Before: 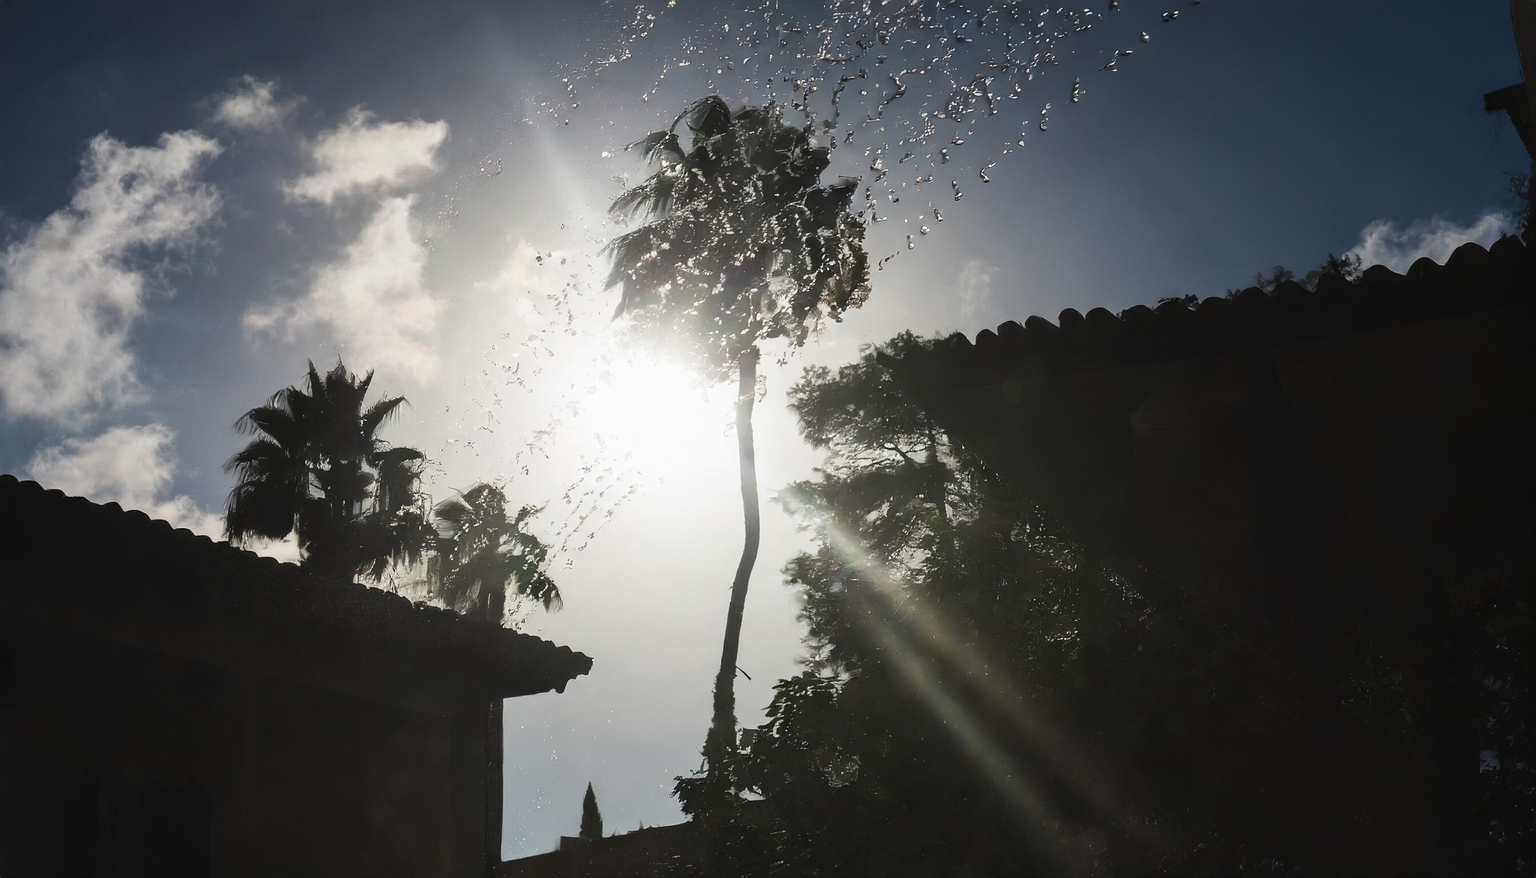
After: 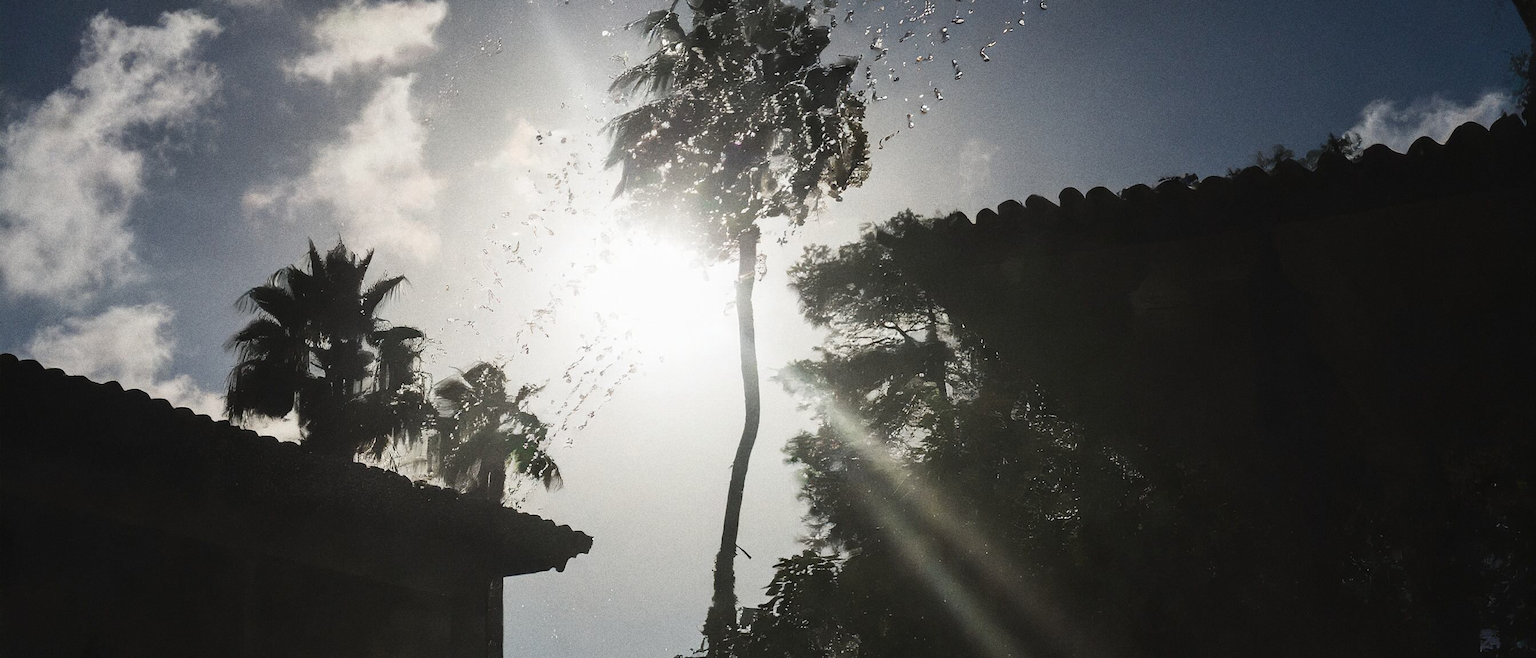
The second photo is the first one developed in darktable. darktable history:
crop: top 13.819%, bottom 11.169%
grain: coarseness 0.09 ISO, strength 40%
